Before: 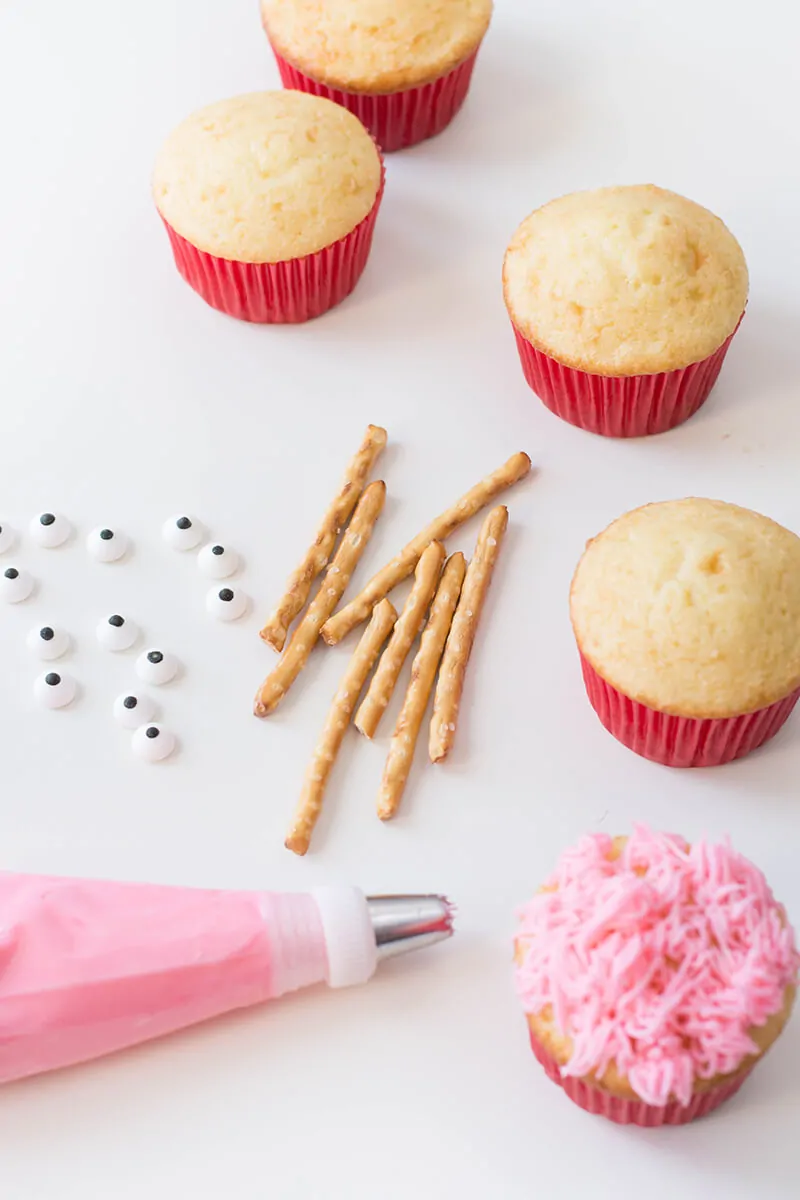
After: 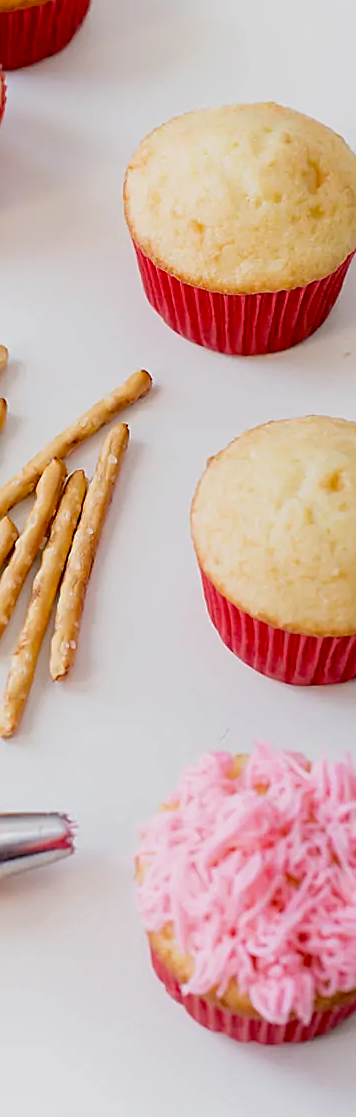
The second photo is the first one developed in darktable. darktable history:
exposure: black level correction 0.044, exposure -0.231 EV, compensate highlight preservation false
sharpen: on, module defaults
crop: left 47.397%, top 6.846%, right 8.098%
